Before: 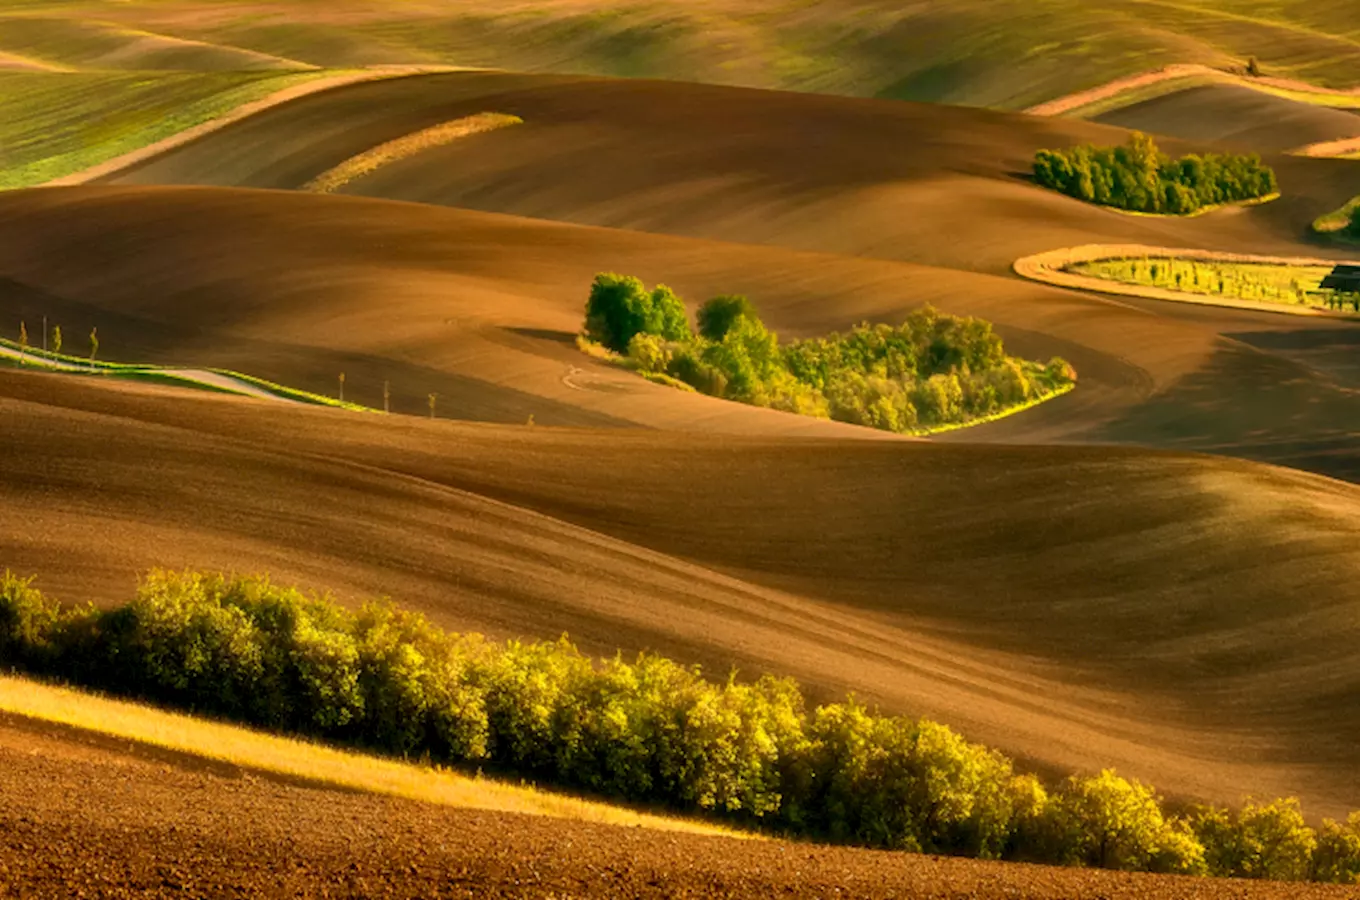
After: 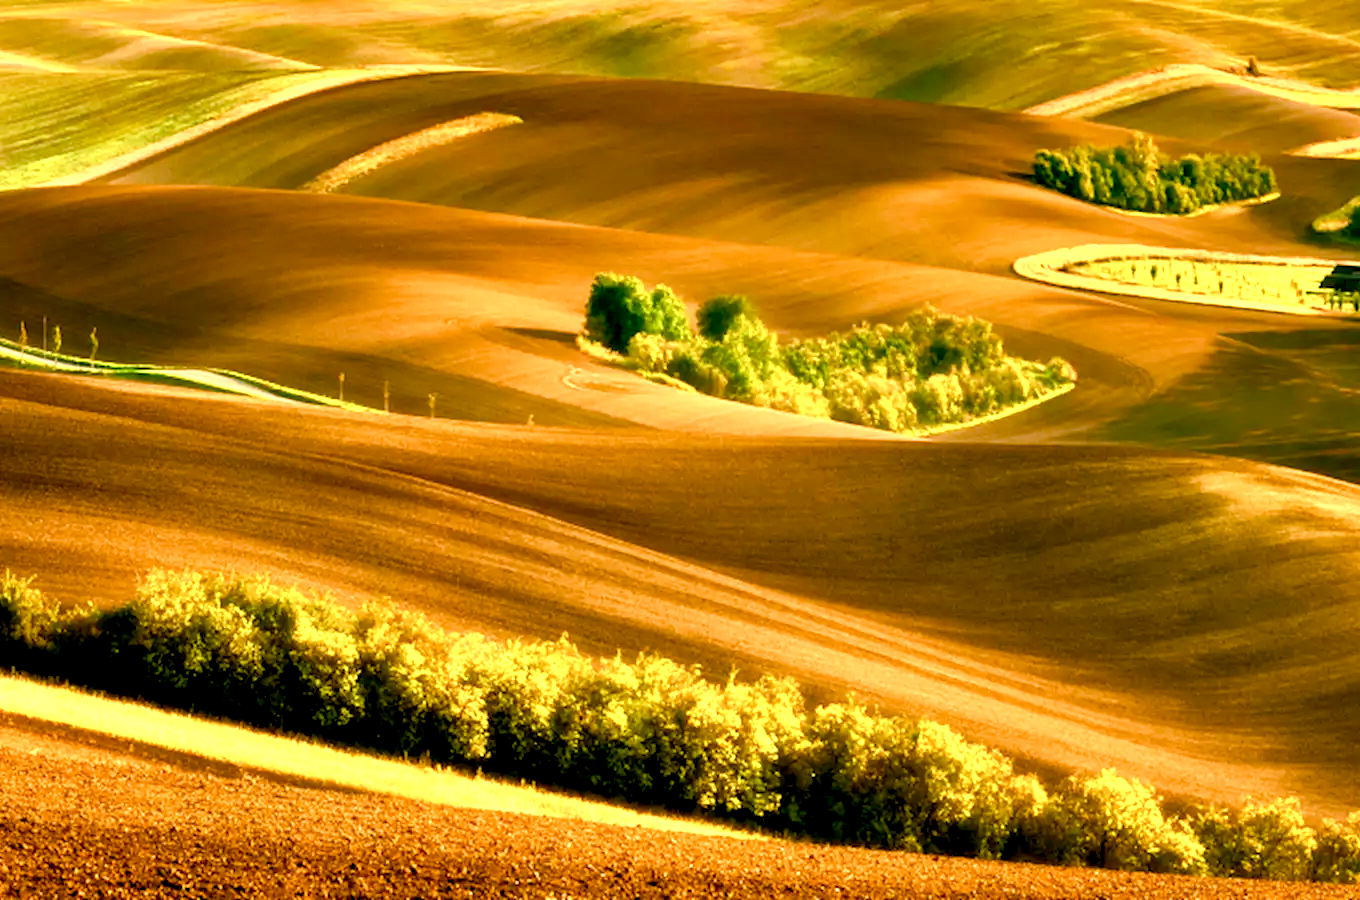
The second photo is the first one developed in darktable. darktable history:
exposure: black level correction 0, exposure 1.1 EV, compensate exposure bias true, compensate highlight preservation false
white balance: emerald 1
color balance rgb: shadows lift › luminance -9.41%, highlights gain › luminance 17.6%, global offset › luminance -1.45%, perceptual saturation grading › highlights -17.77%, perceptual saturation grading › mid-tones 33.1%, perceptual saturation grading › shadows 50.52%, global vibrance 24.22%
